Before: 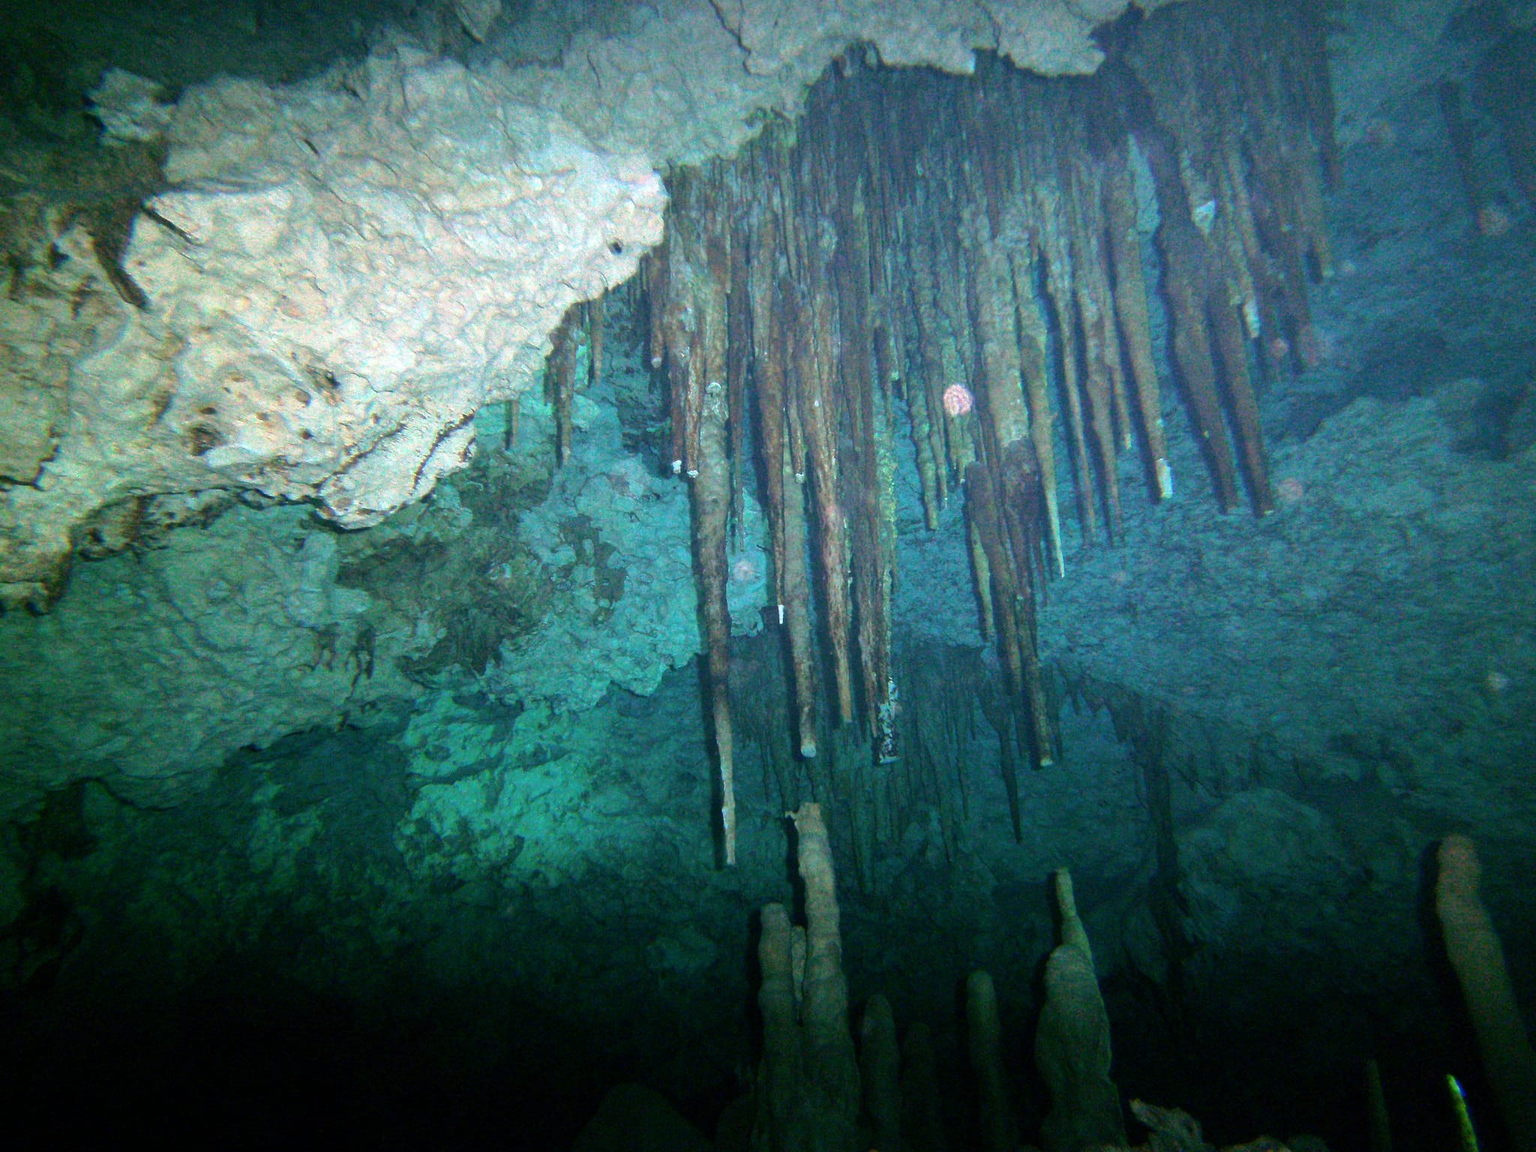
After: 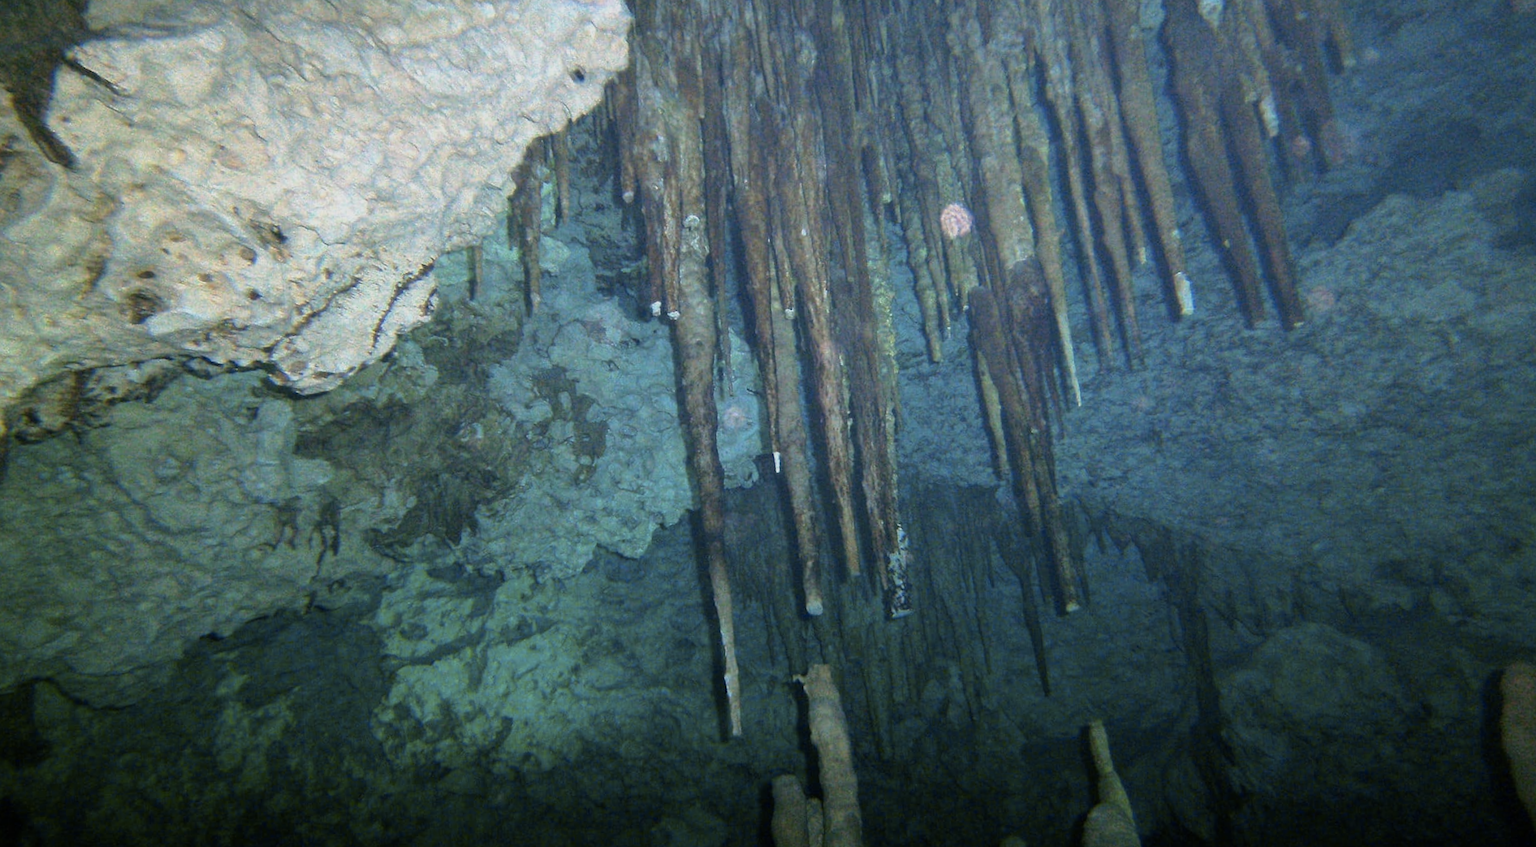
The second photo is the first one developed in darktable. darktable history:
rotate and perspective: rotation -3°, crop left 0.031, crop right 0.968, crop top 0.07, crop bottom 0.93
crop and rotate: left 2.991%, top 13.302%, right 1.981%, bottom 12.636%
shadows and highlights: radius 331.84, shadows 53.55, highlights -100, compress 94.63%, highlights color adjustment 73.23%, soften with gaussian
color contrast: green-magenta contrast 1.12, blue-yellow contrast 1.95, unbound 0
color correction: saturation 0.5
exposure: exposure -0.36 EV, compensate highlight preservation false
white balance: red 1, blue 1
